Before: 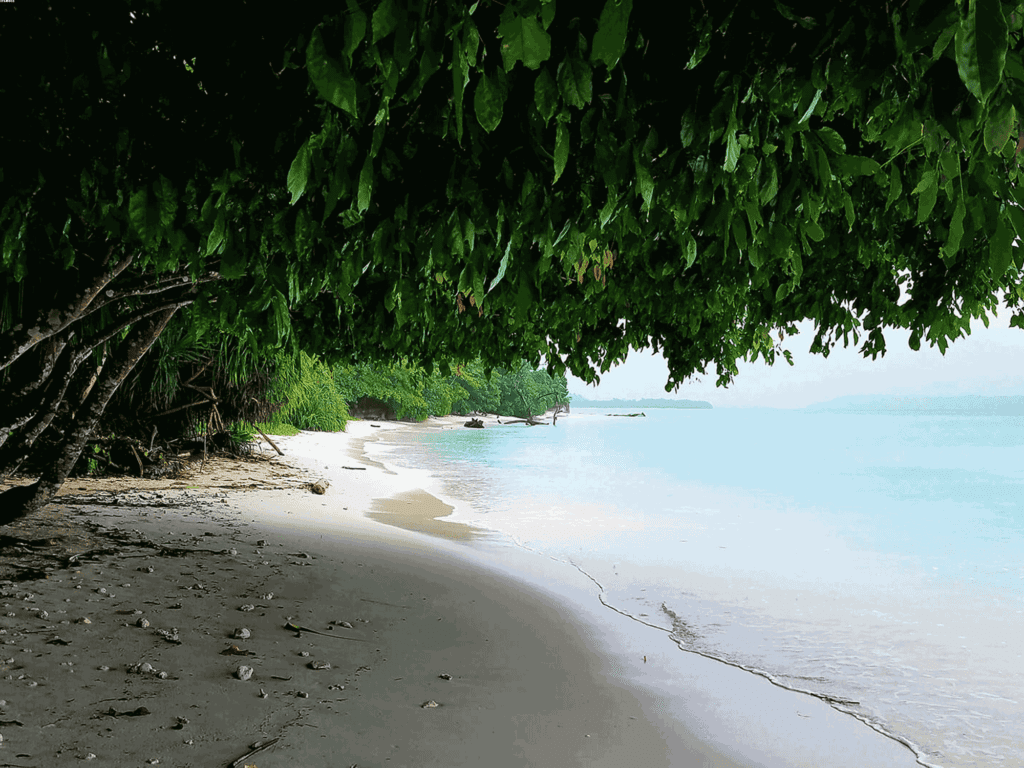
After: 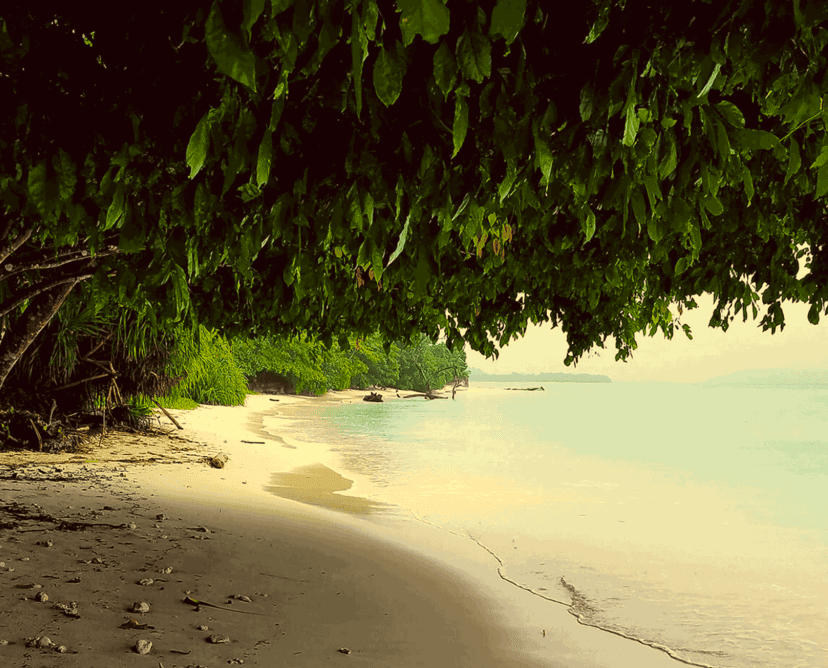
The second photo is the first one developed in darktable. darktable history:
crop: left 9.929%, top 3.475%, right 9.188%, bottom 9.529%
color correction: highlights a* -0.482, highlights b* 40, shadows a* 9.8, shadows b* -0.161
